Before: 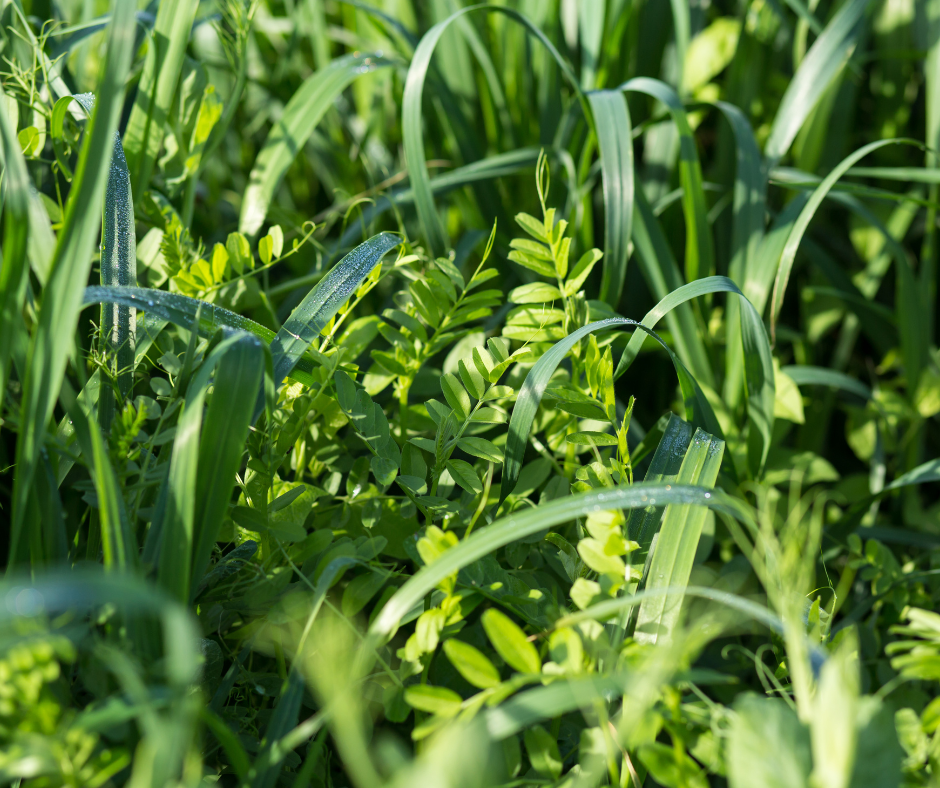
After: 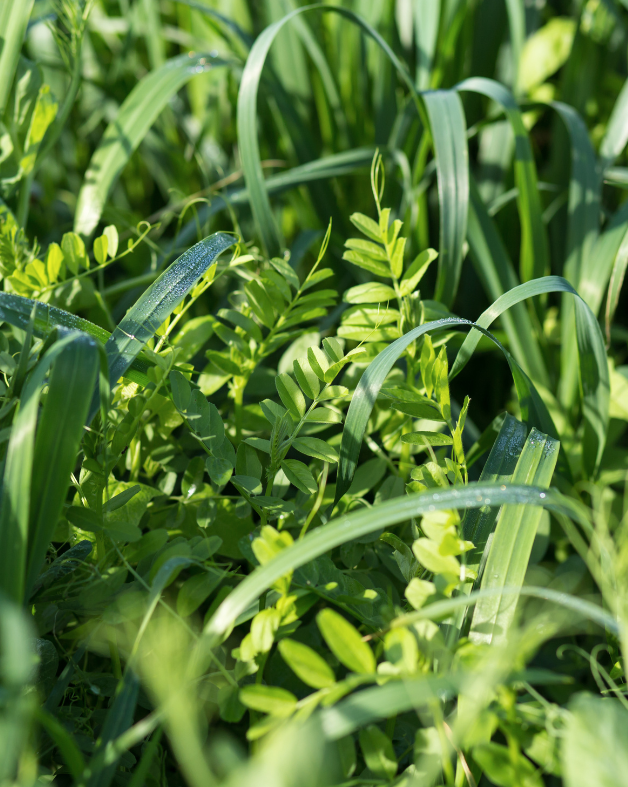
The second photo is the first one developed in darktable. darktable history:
contrast brightness saturation: saturation -0.05
crop and rotate: left 17.732%, right 15.423%
